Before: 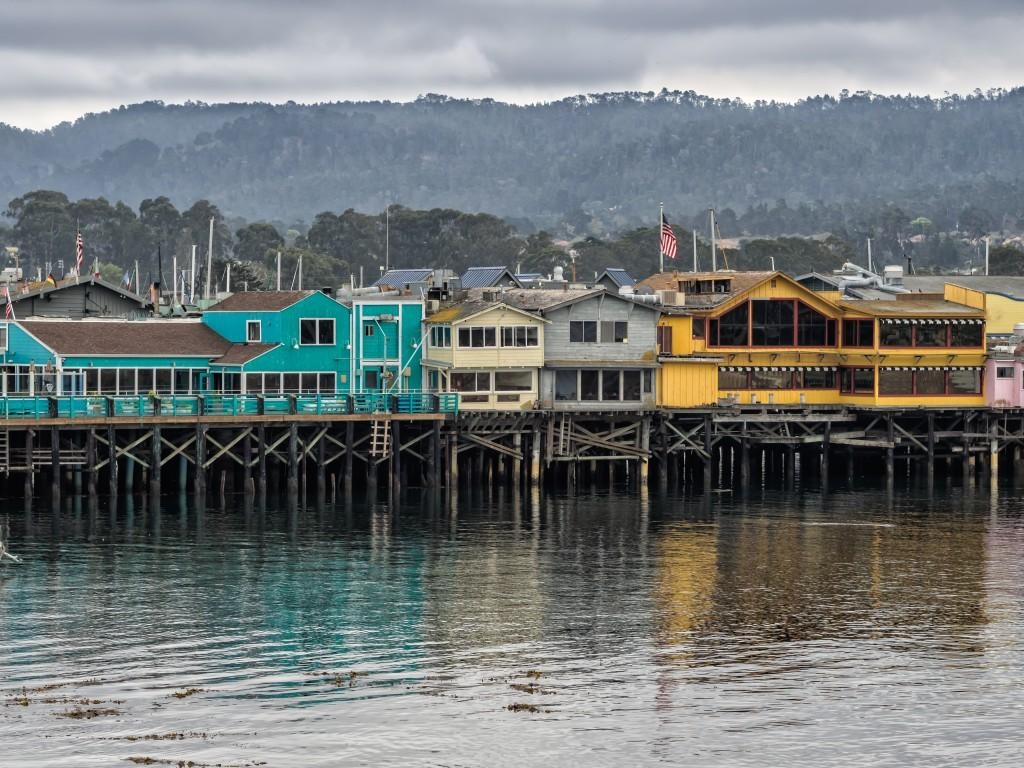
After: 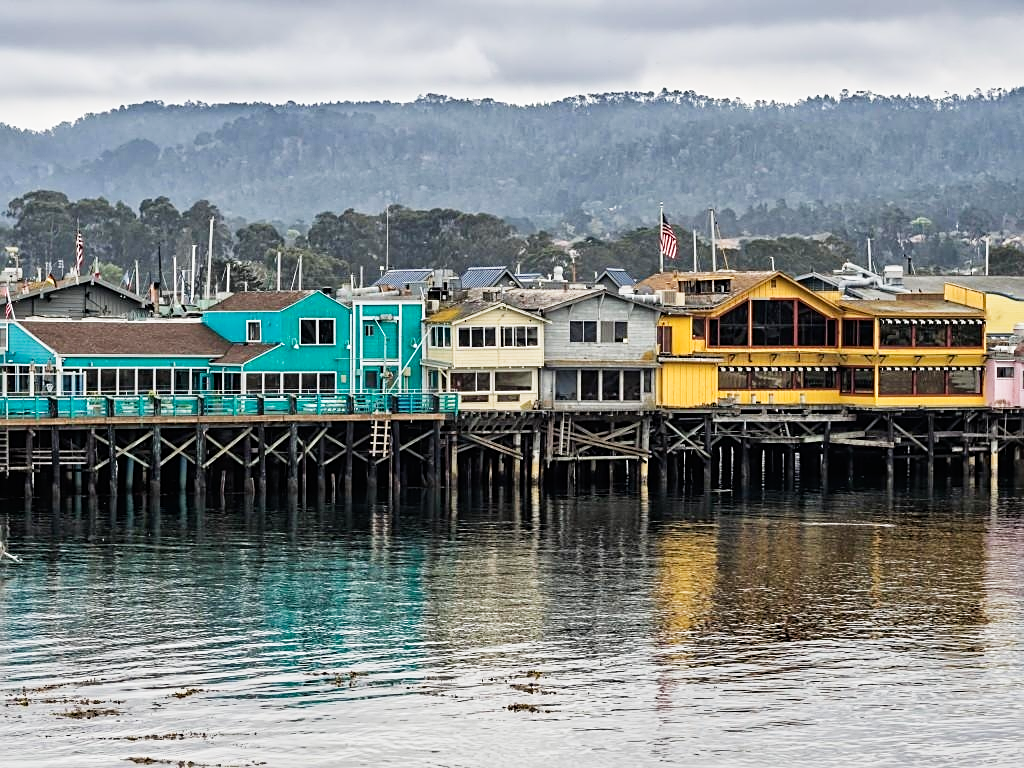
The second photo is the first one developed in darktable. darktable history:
sharpen: on, module defaults
tone curve: curves: ch0 [(0, 0) (0.051, 0.03) (0.096, 0.071) (0.241, 0.247) (0.455, 0.525) (0.594, 0.697) (0.741, 0.845) (0.871, 0.933) (1, 0.984)]; ch1 [(0, 0) (0.1, 0.038) (0.318, 0.243) (0.399, 0.351) (0.478, 0.469) (0.499, 0.499) (0.534, 0.549) (0.565, 0.594) (0.601, 0.634) (0.666, 0.7) (1, 1)]; ch2 [(0, 0) (0.453, 0.45) (0.479, 0.483) (0.504, 0.499) (0.52, 0.519) (0.541, 0.559) (0.592, 0.612) (0.824, 0.815) (1, 1)], preserve colors none
